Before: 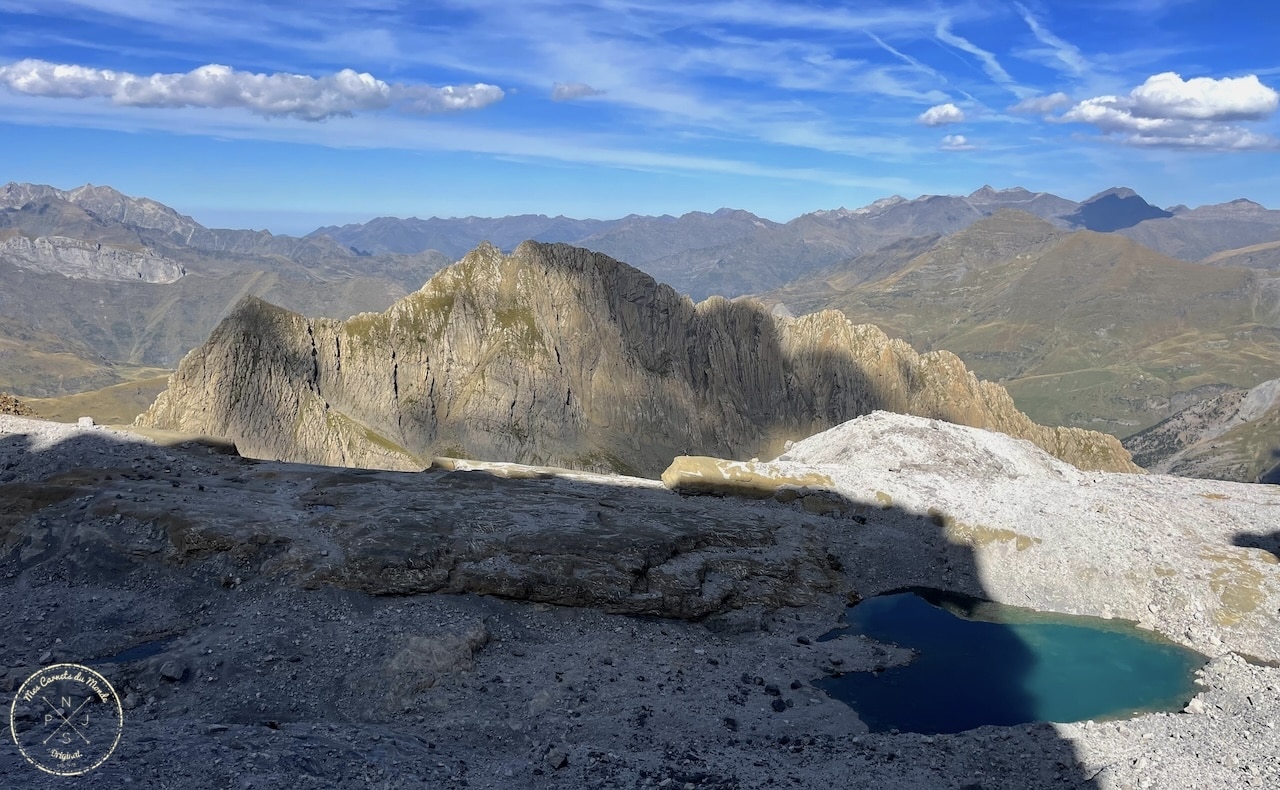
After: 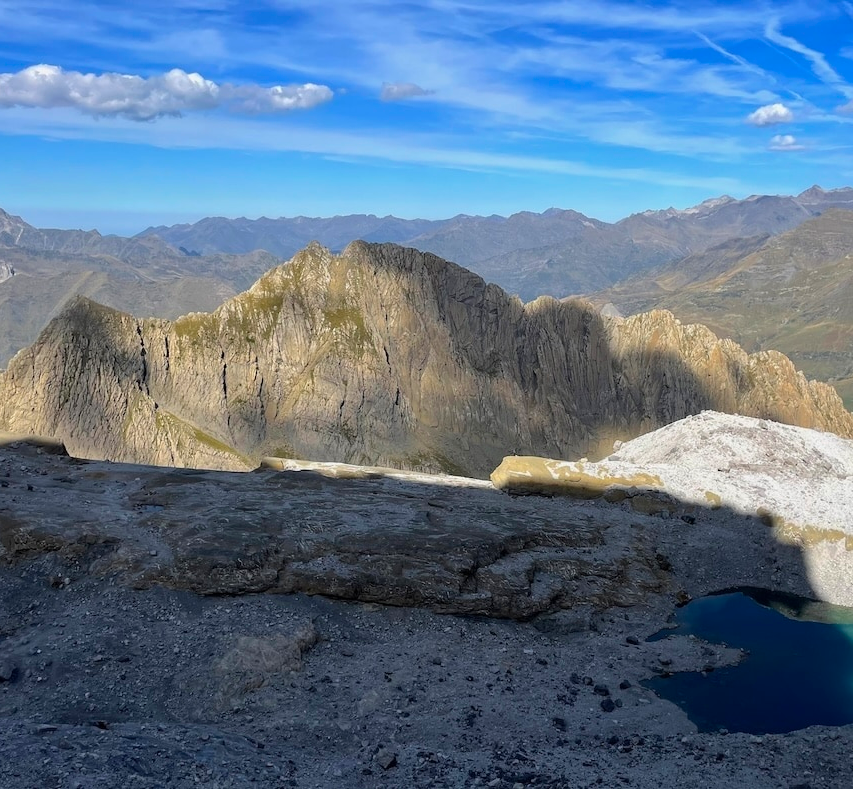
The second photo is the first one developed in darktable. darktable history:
color balance: output saturation 110%
crop and rotate: left 13.409%, right 19.924%
